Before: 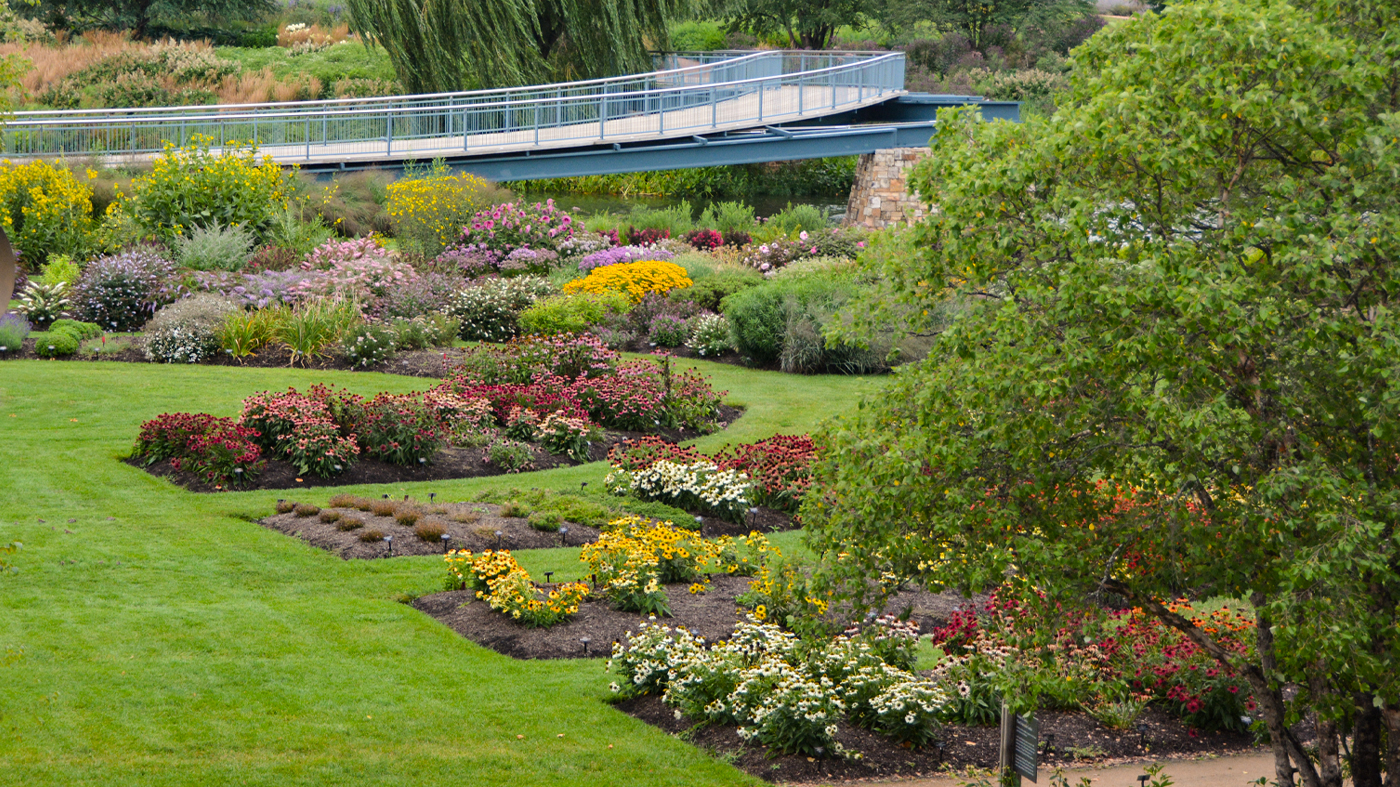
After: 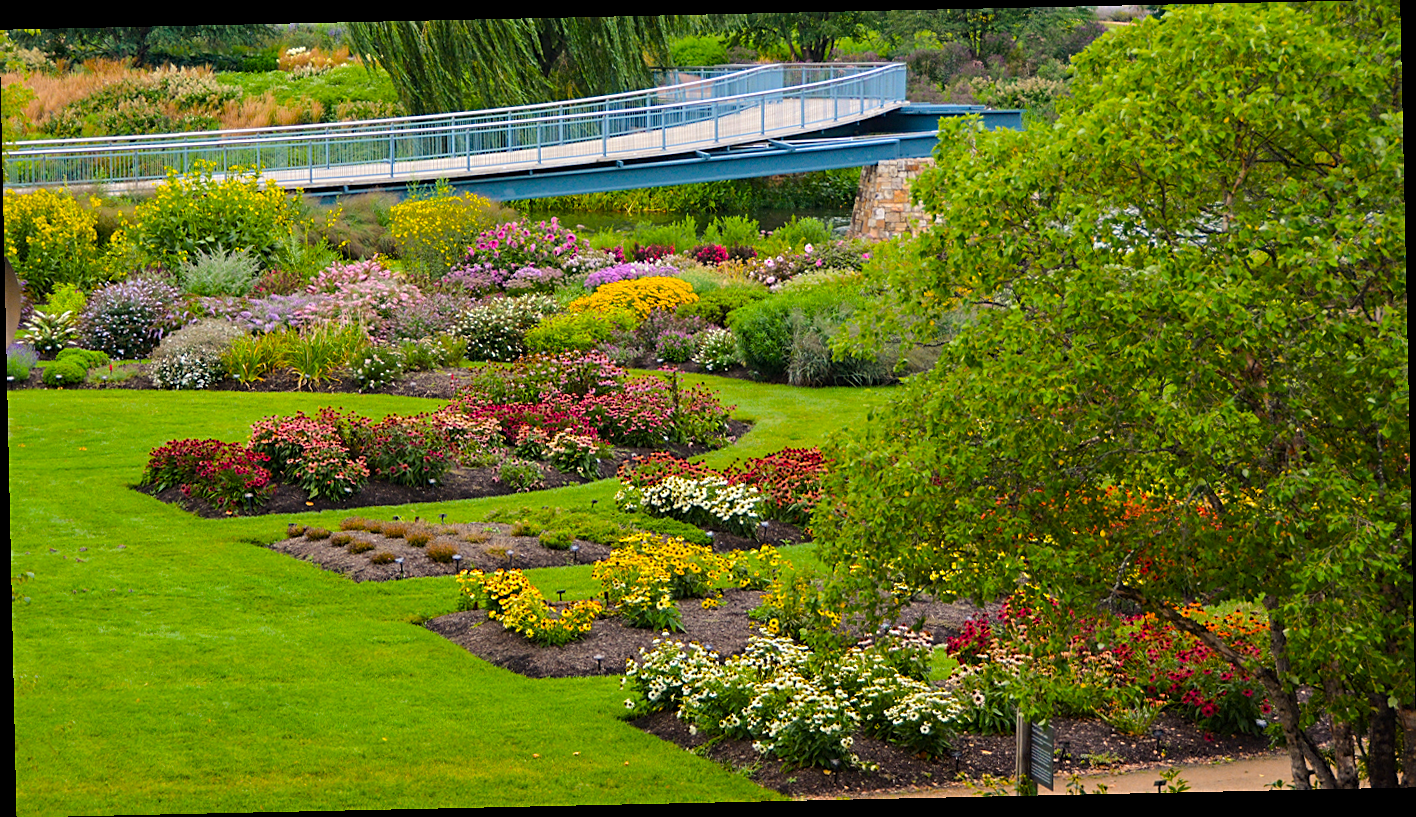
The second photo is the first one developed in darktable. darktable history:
color balance rgb: linear chroma grading › global chroma 15%, perceptual saturation grading › global saturation 30%
rotate and perspective: rotation -1.24°, automatic cropping off
sharpen: on, module defaults
